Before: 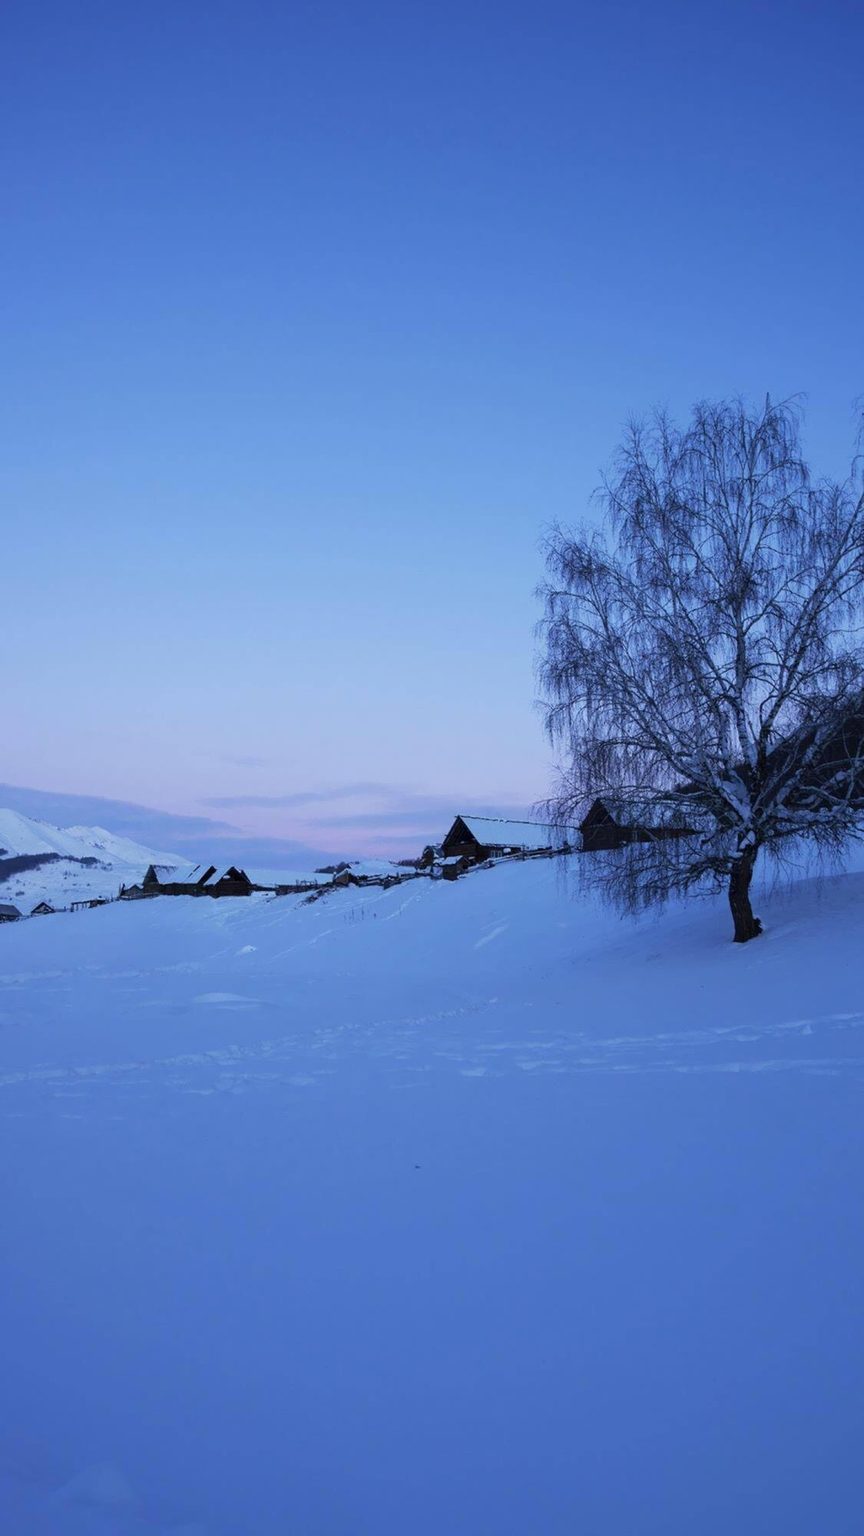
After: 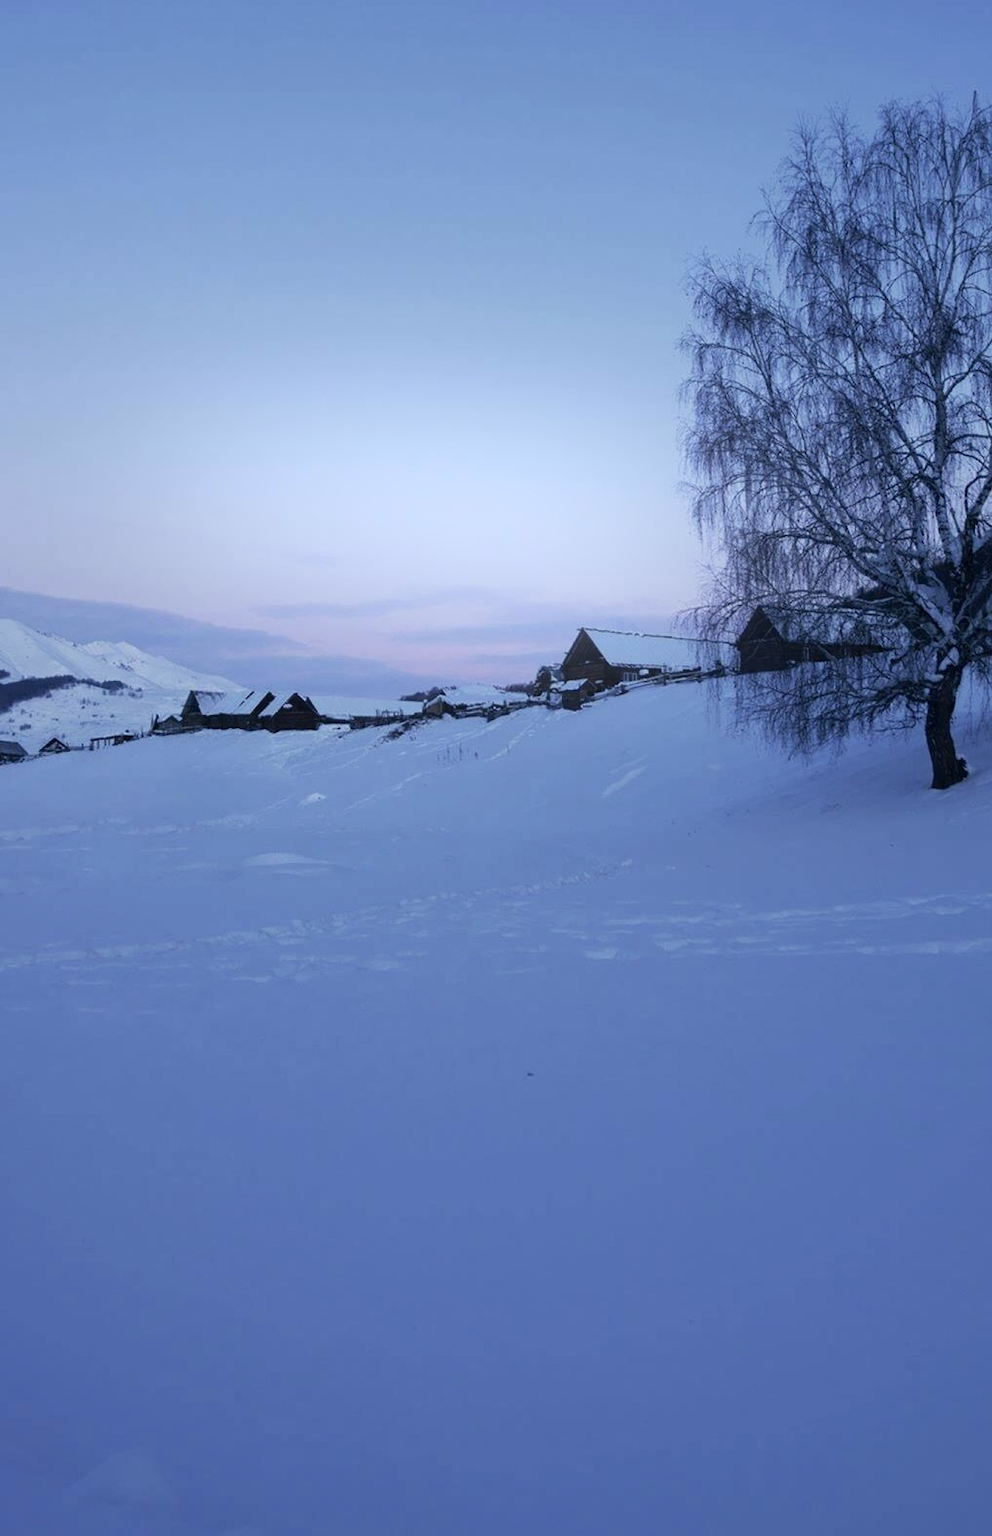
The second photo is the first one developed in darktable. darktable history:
contrast brightness saturation: contrast 0.06, brightness -0.01, saturation -0.23
crop: top 20.916%, right 9.437%, bottom 0.316%
color correction: highlights a* 0.207, highlights b* 2.7, shadows a* -0.874, shadows b* -4.78
bloom: on, module defaults
